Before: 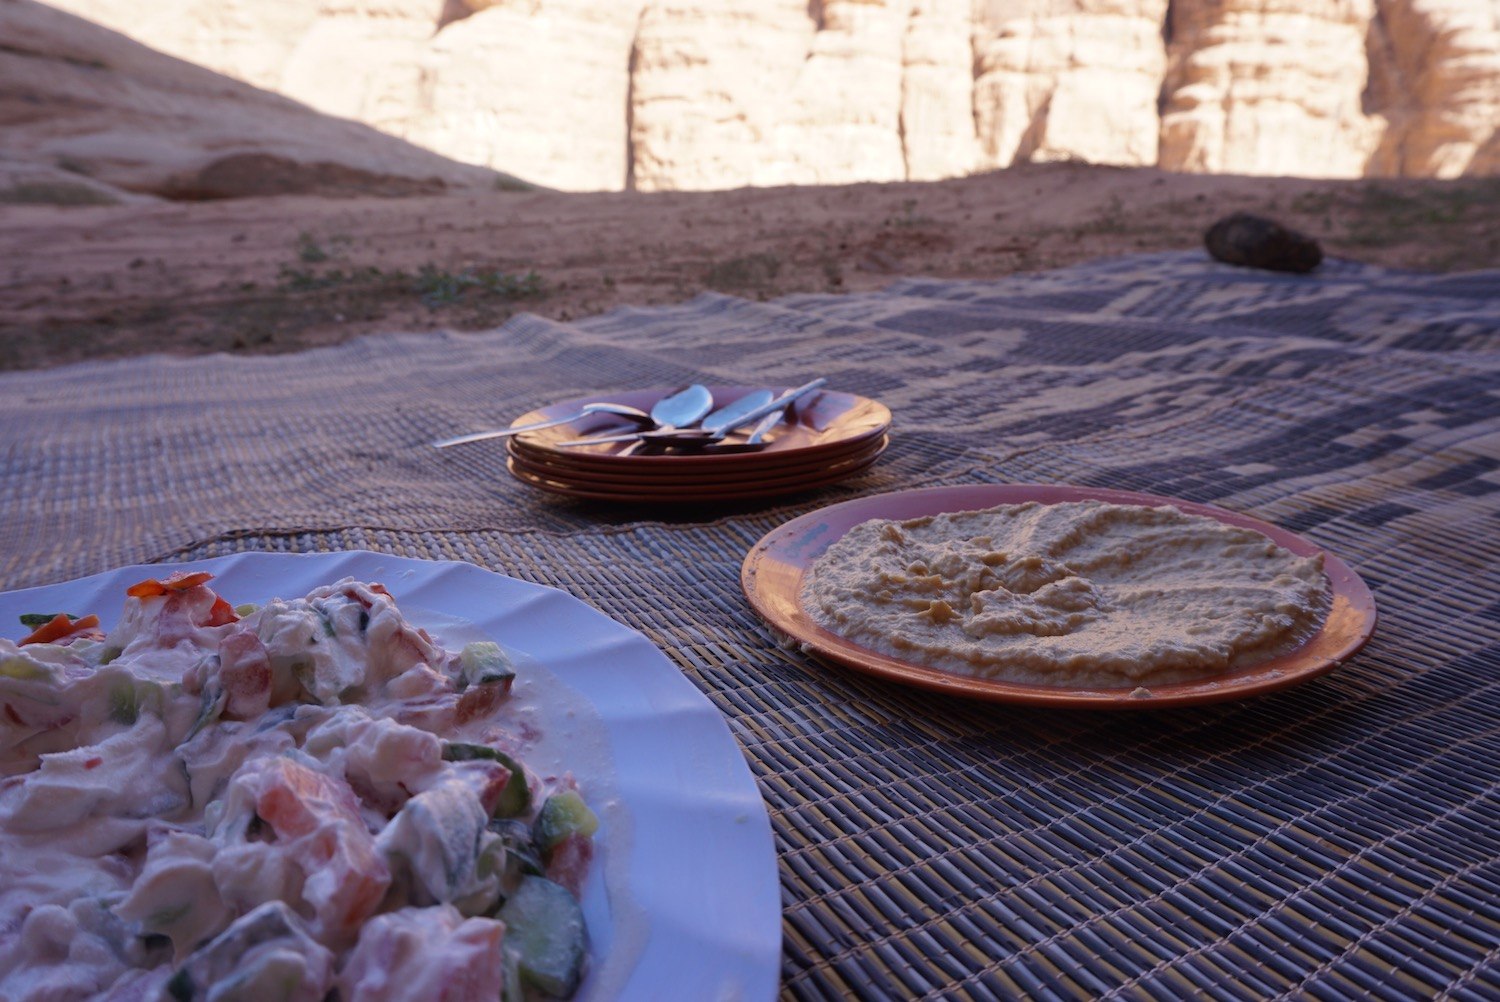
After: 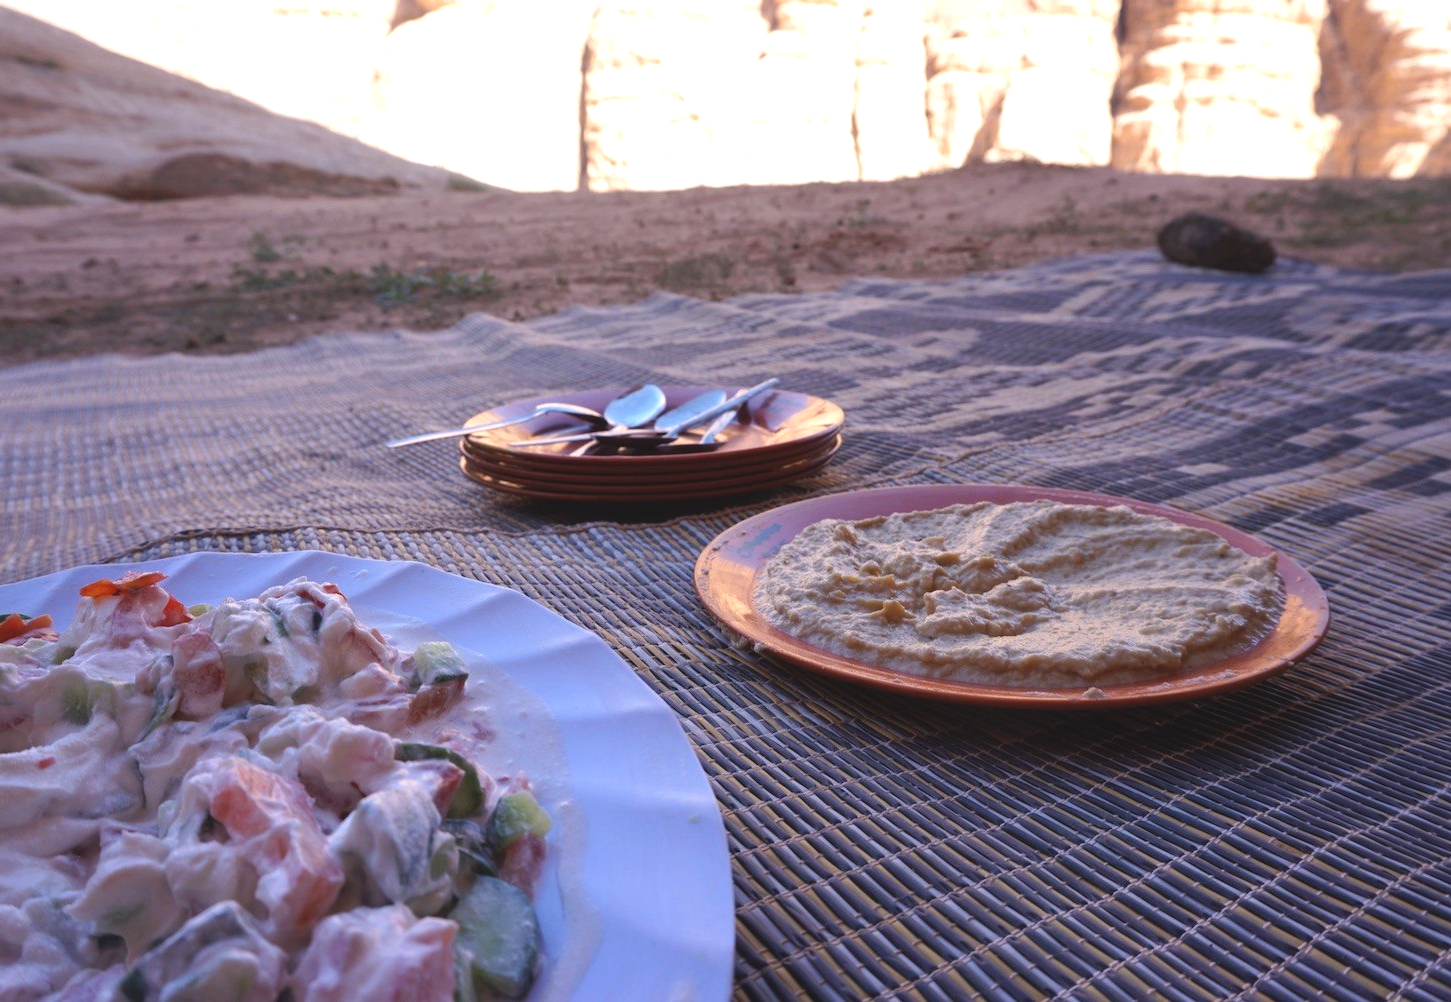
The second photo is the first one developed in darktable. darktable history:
exposure: black level correction -0.005, exposure 0.622 EV, compensate highlight preservation false
crop and rotate: left 3.238%
